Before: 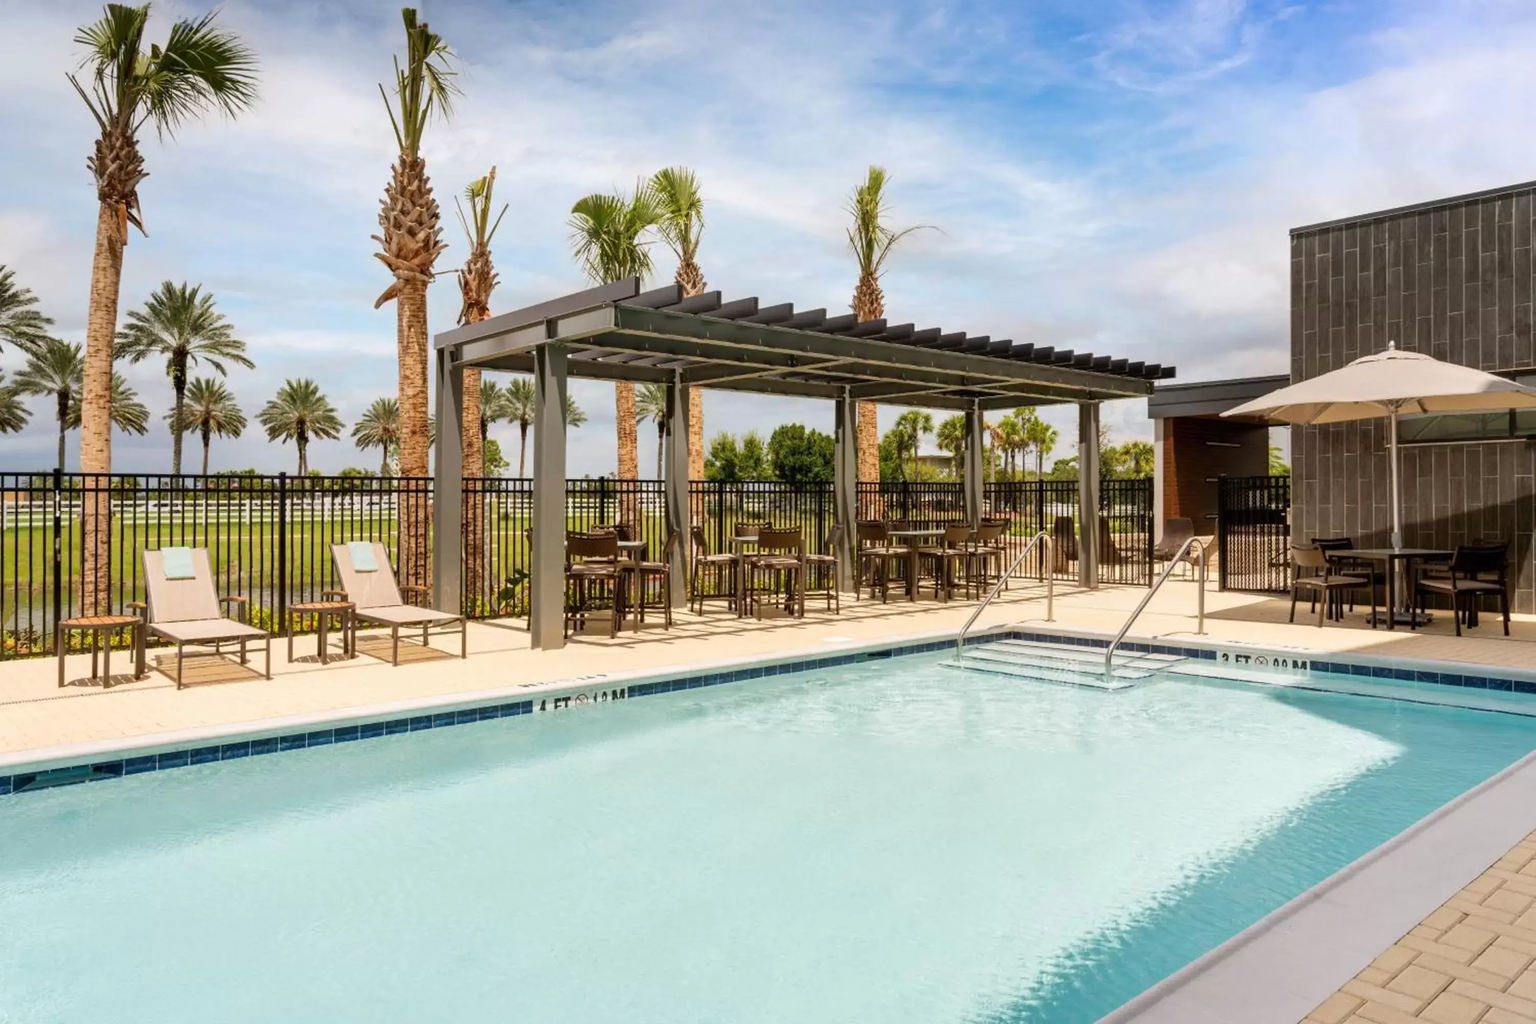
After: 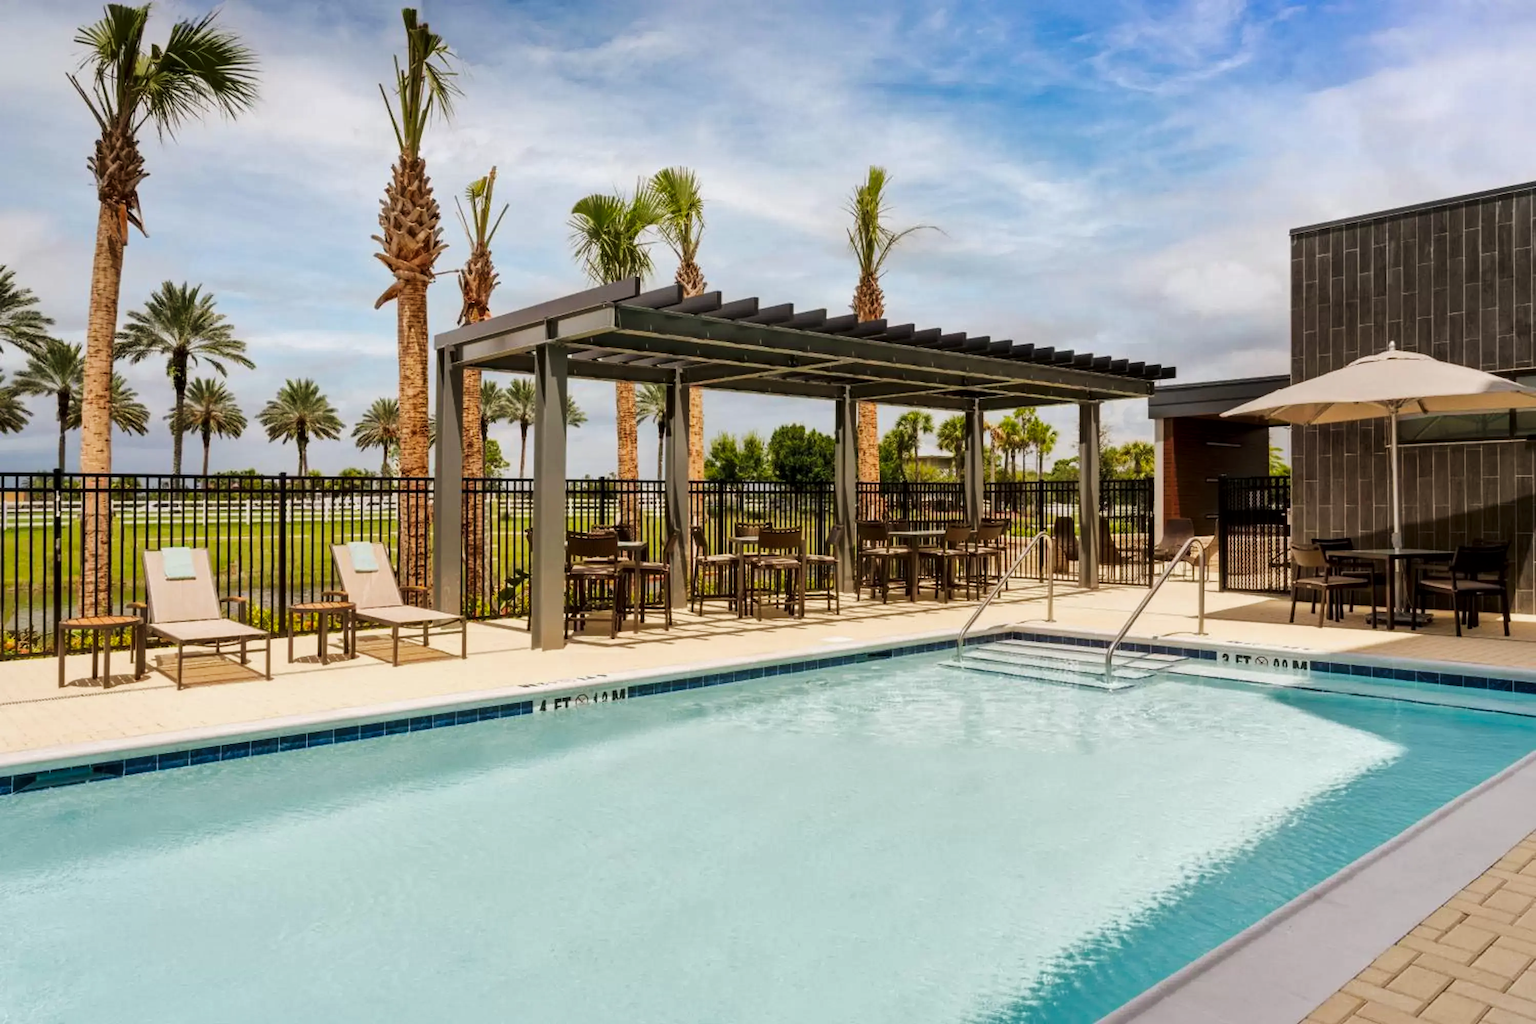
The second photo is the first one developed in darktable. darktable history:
shadows and highlights: shadows -20.38, white point adjustment -1.85, highlights -35.12, highlights color adjustment 0.499%
local contrast: mode bilateral grid, contrast 20, coarseness 50, detail 119%, midtone range 0.2
tone curve: curves: ch0 [(0, 0) (0.227, 0.17) (0.766, 0.774) (1, 1)]; ch1 [(0, 0) (0.114, 0.127) (0.437, 0.452) (0.498, 0.495) (0.579, 0.576) (1, 1)]; ch2 [(0, 0) (0.233, 0.259) (0.493, 0.492) (0.568, 0.579) (1, 1)], preserve colors none
